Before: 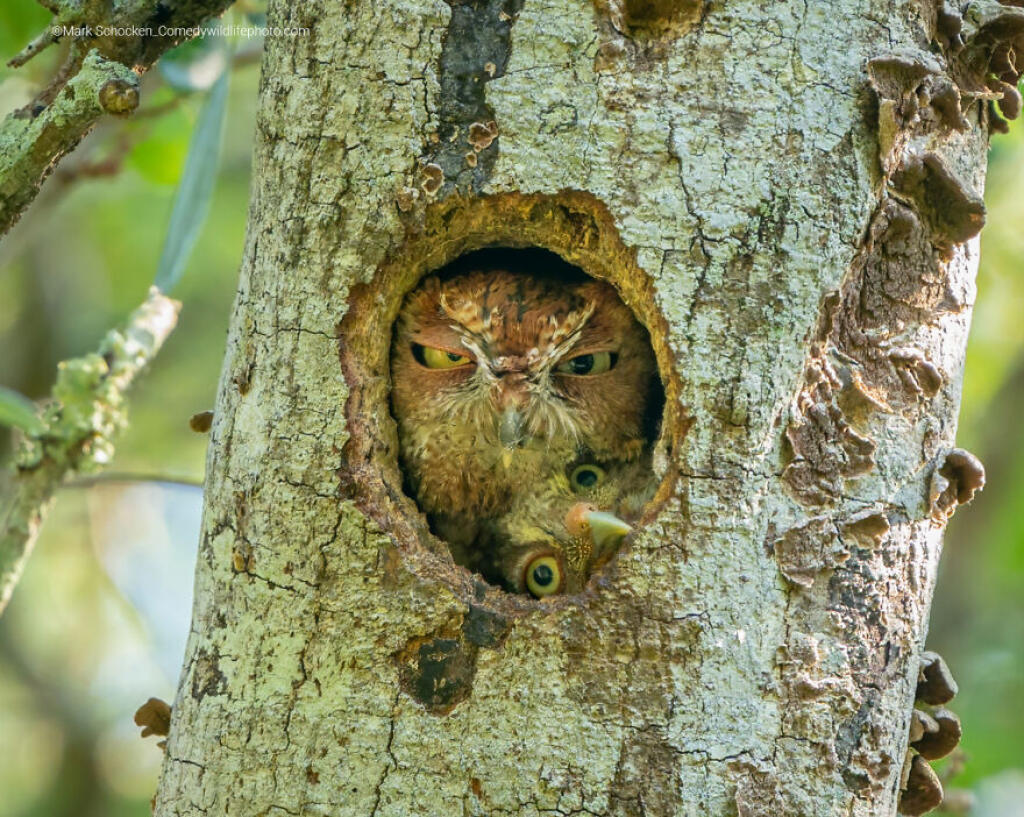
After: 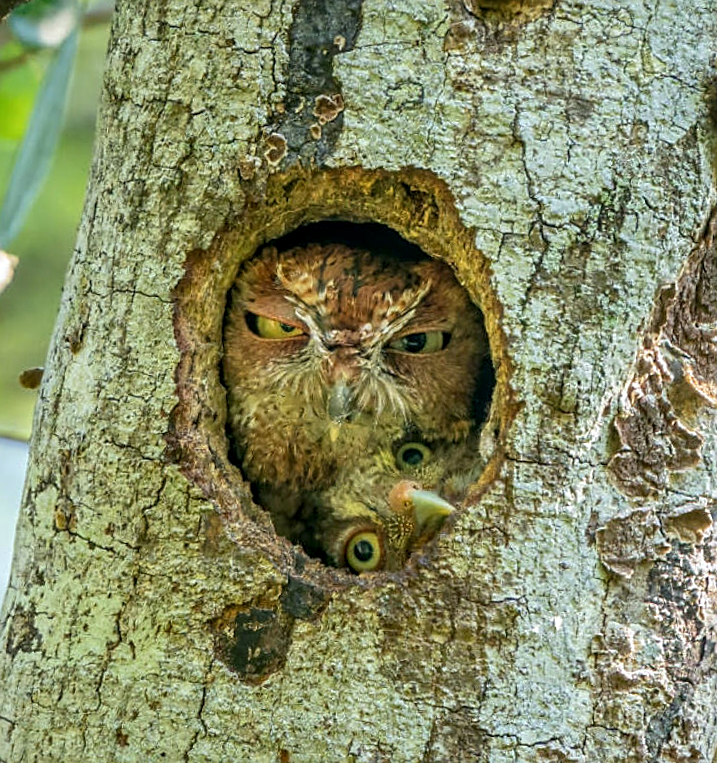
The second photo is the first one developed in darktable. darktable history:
local contrast: on, module defaults
white balance: red 0.986, blue 1.01
crop and rotate: angle -3.27°, left 14.277%, top 0.028%, right 10.766%, bottom 0.028%
sharpen: amount 0.478
